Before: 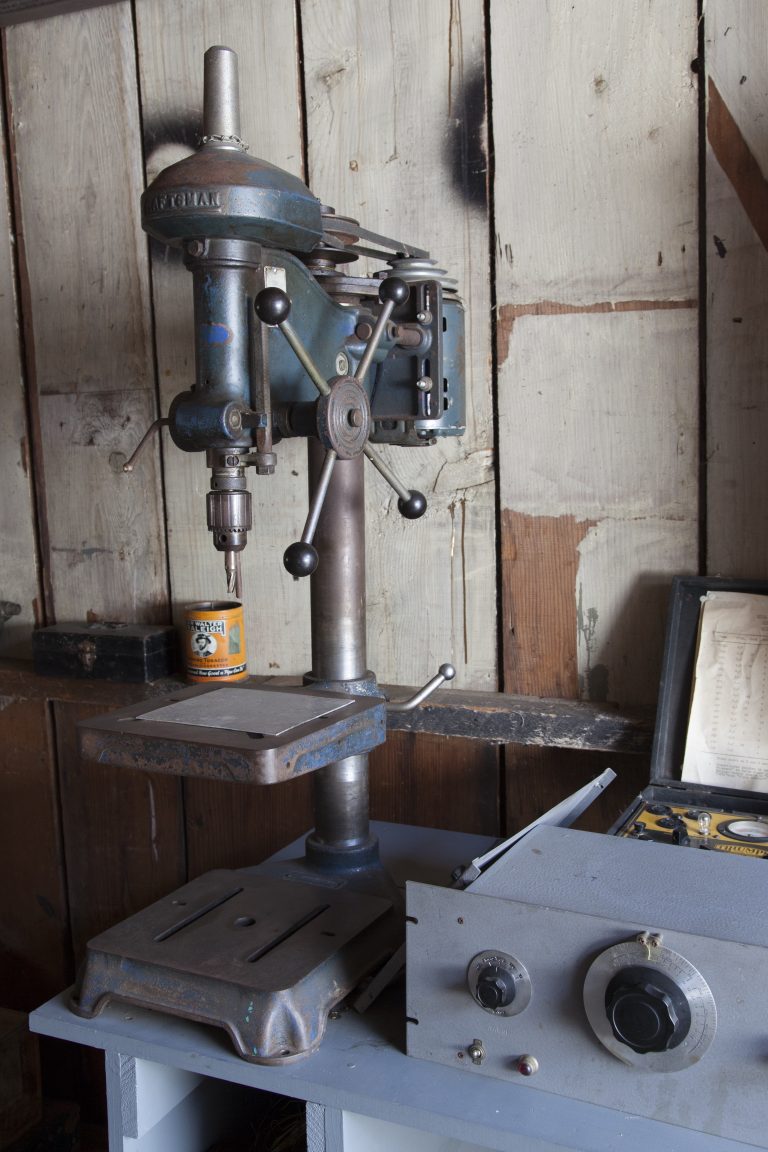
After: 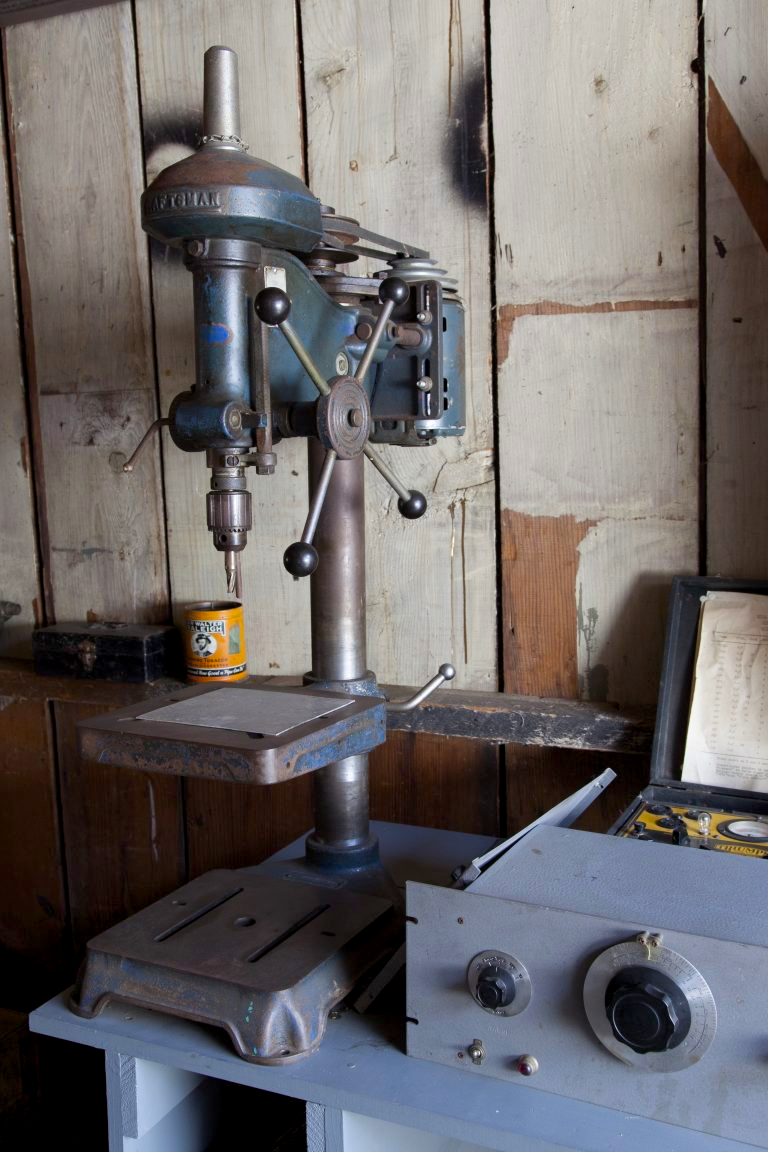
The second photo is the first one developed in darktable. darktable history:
color balance rgb: power › hue 173.92°, global offset › luminance -0.501%, perceptual saturation grading › global saturation 30.944%, global vibrance 3.239%
